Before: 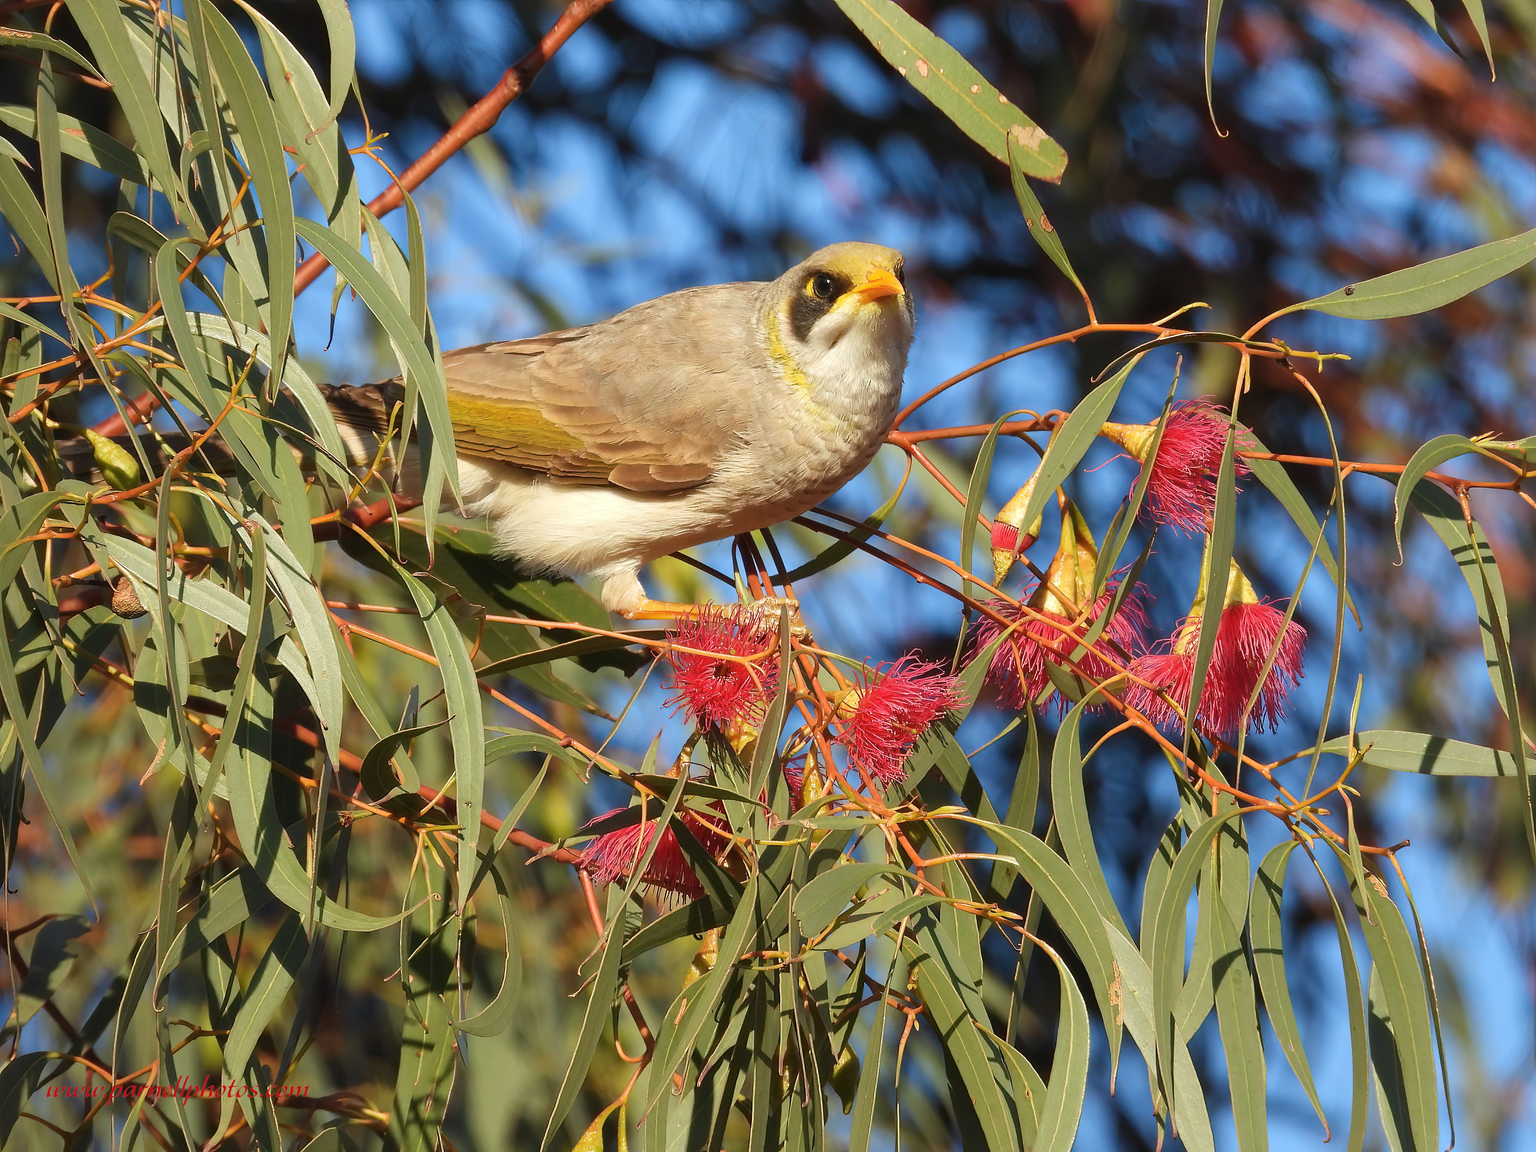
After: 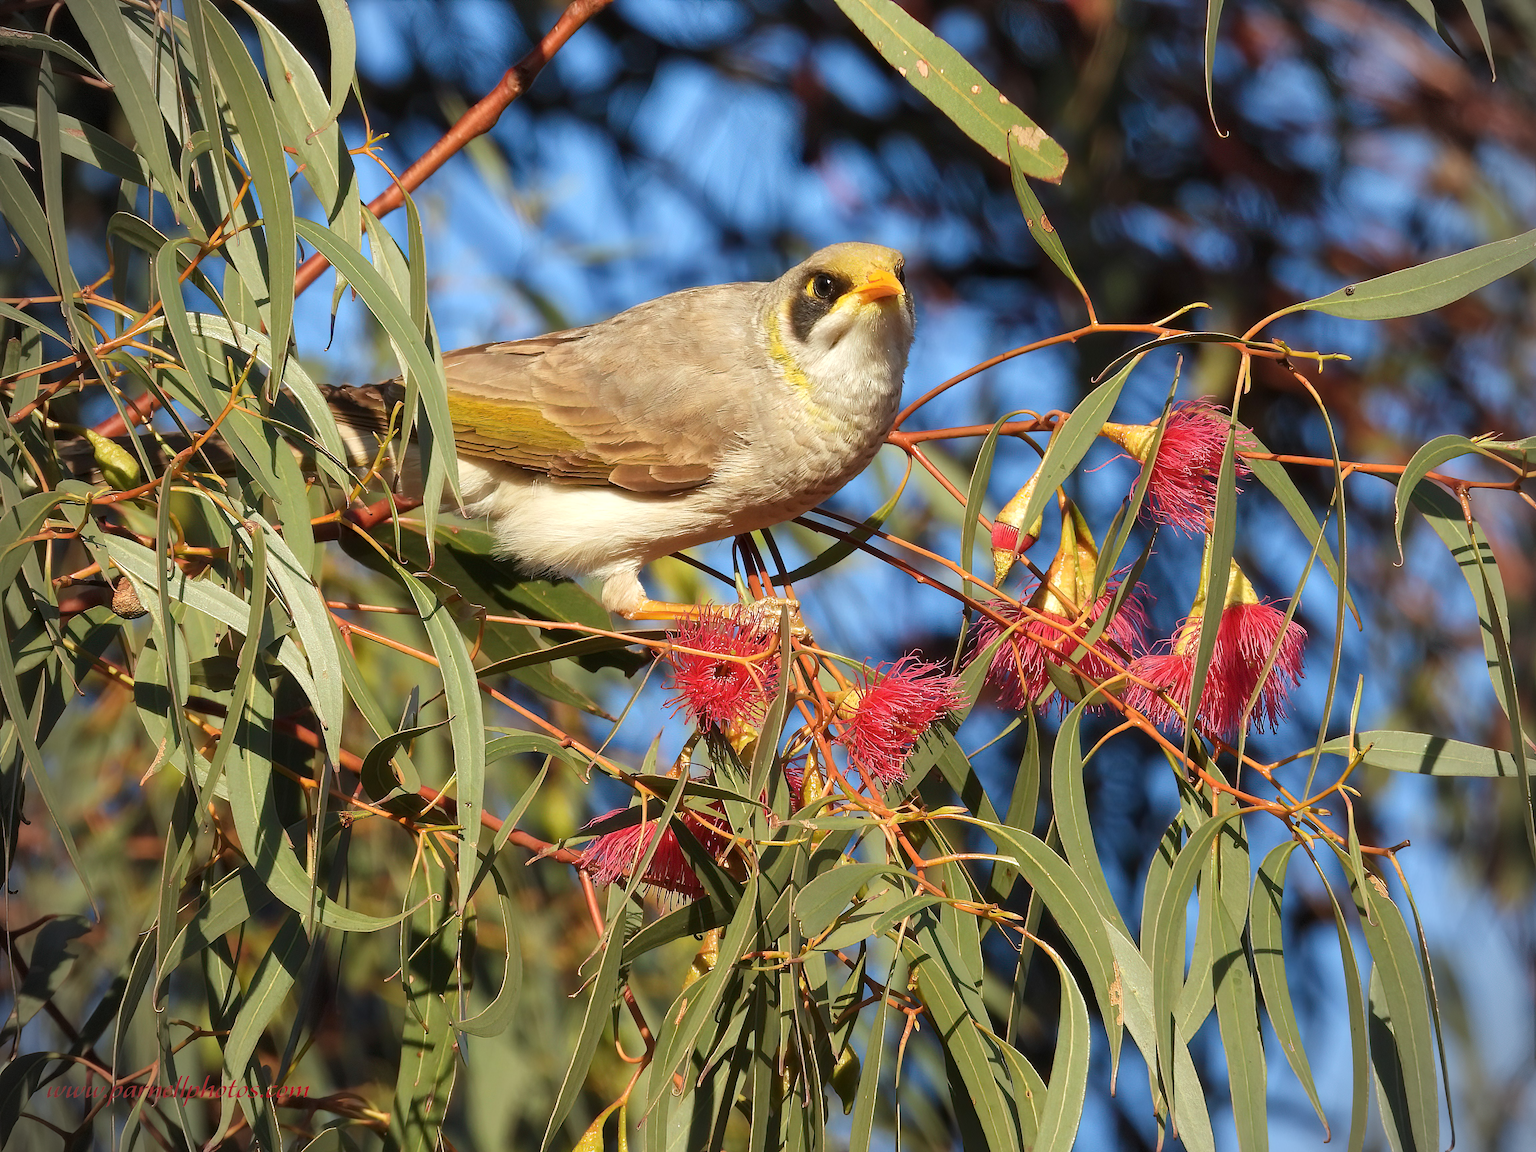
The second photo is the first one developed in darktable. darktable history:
local contrast: highlights 105%, shadows 102%, detail 119%, midtone range 0.2
vignetting: dithering 8-bit output
